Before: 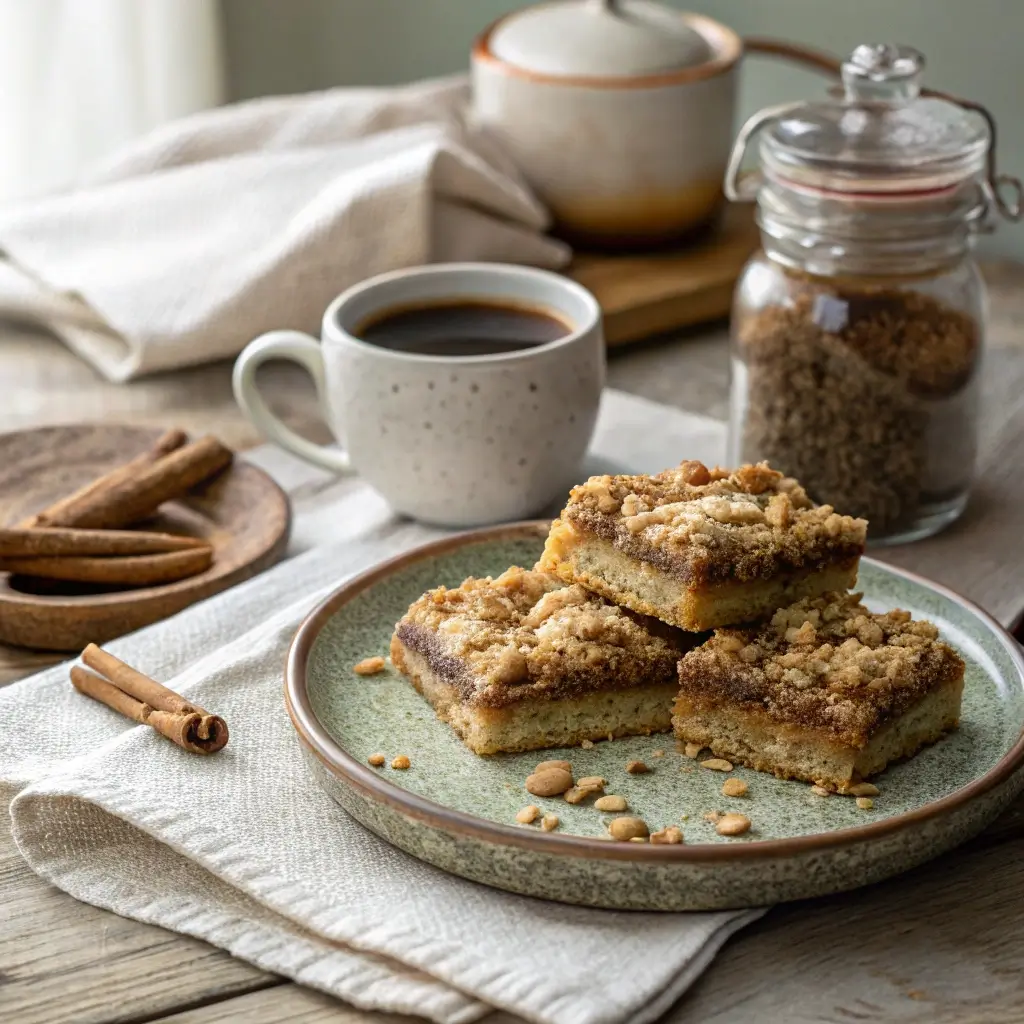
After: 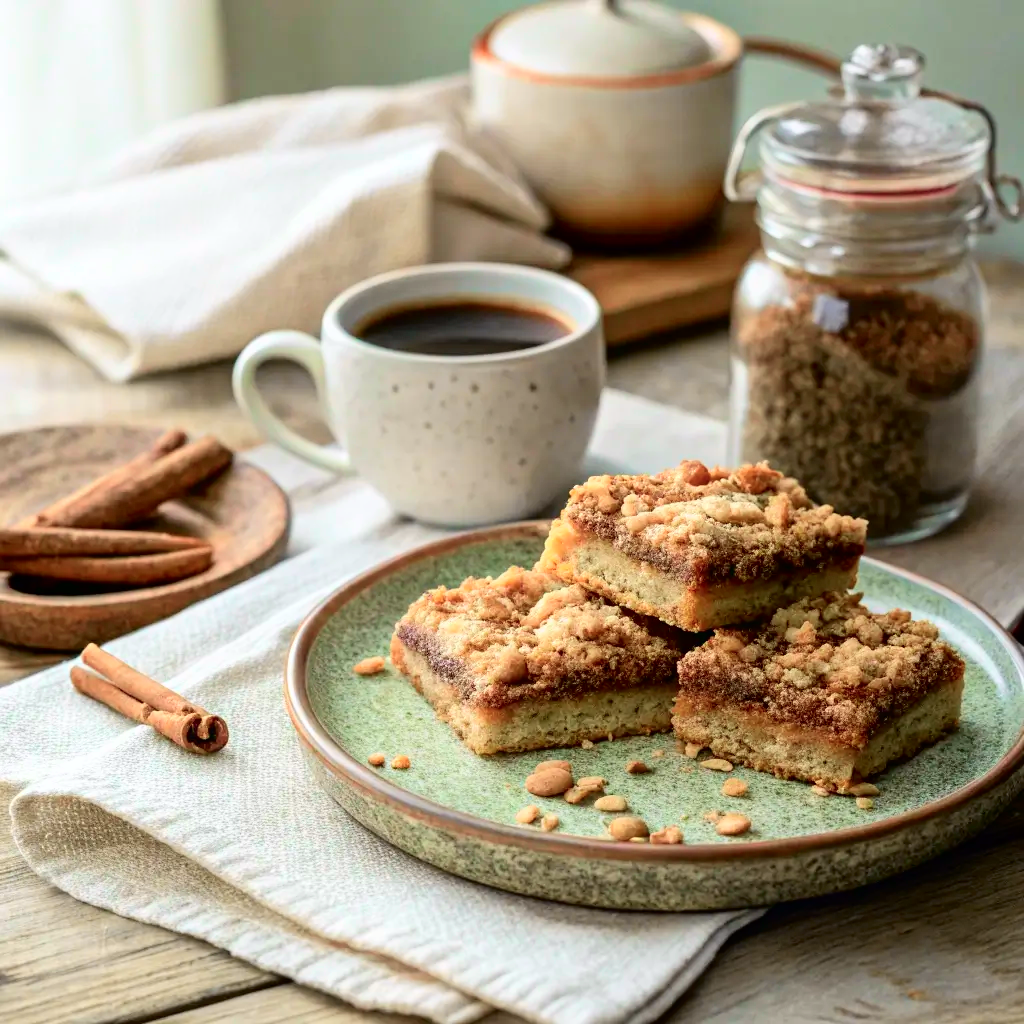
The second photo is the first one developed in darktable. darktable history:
tone curve: curves: ch0 [(0, 0) (0.051, 0.027) (0.096, 0.071) (0.219, 0.248) (0.428, 0.52) (0.596, 0.713) (0.727, 0.823) (0.859, 0.924) (1, 1)]; ch1 [(0, 0) (0.1, 0.038) (0.318, 0.221) (0.413, 0.325) (0.454, 0.41) (0.493, 0.478) (0.503, 0.501) (0.516, 0.515) (0.548, 0.575) (0.561, 0.596) (0.594, 0.647) (0.666, 0.701) (1, 1)]; ch2 [(0, 0) (0.453, 0.44) (0.479, 0.476) (0.504, 0.5) (0.52, 0.526) (0.557, 0.585) (0.583, 0.608) (0.824, 0.815) (1, 1)], color space Lab, independent channels, preserve colors none
